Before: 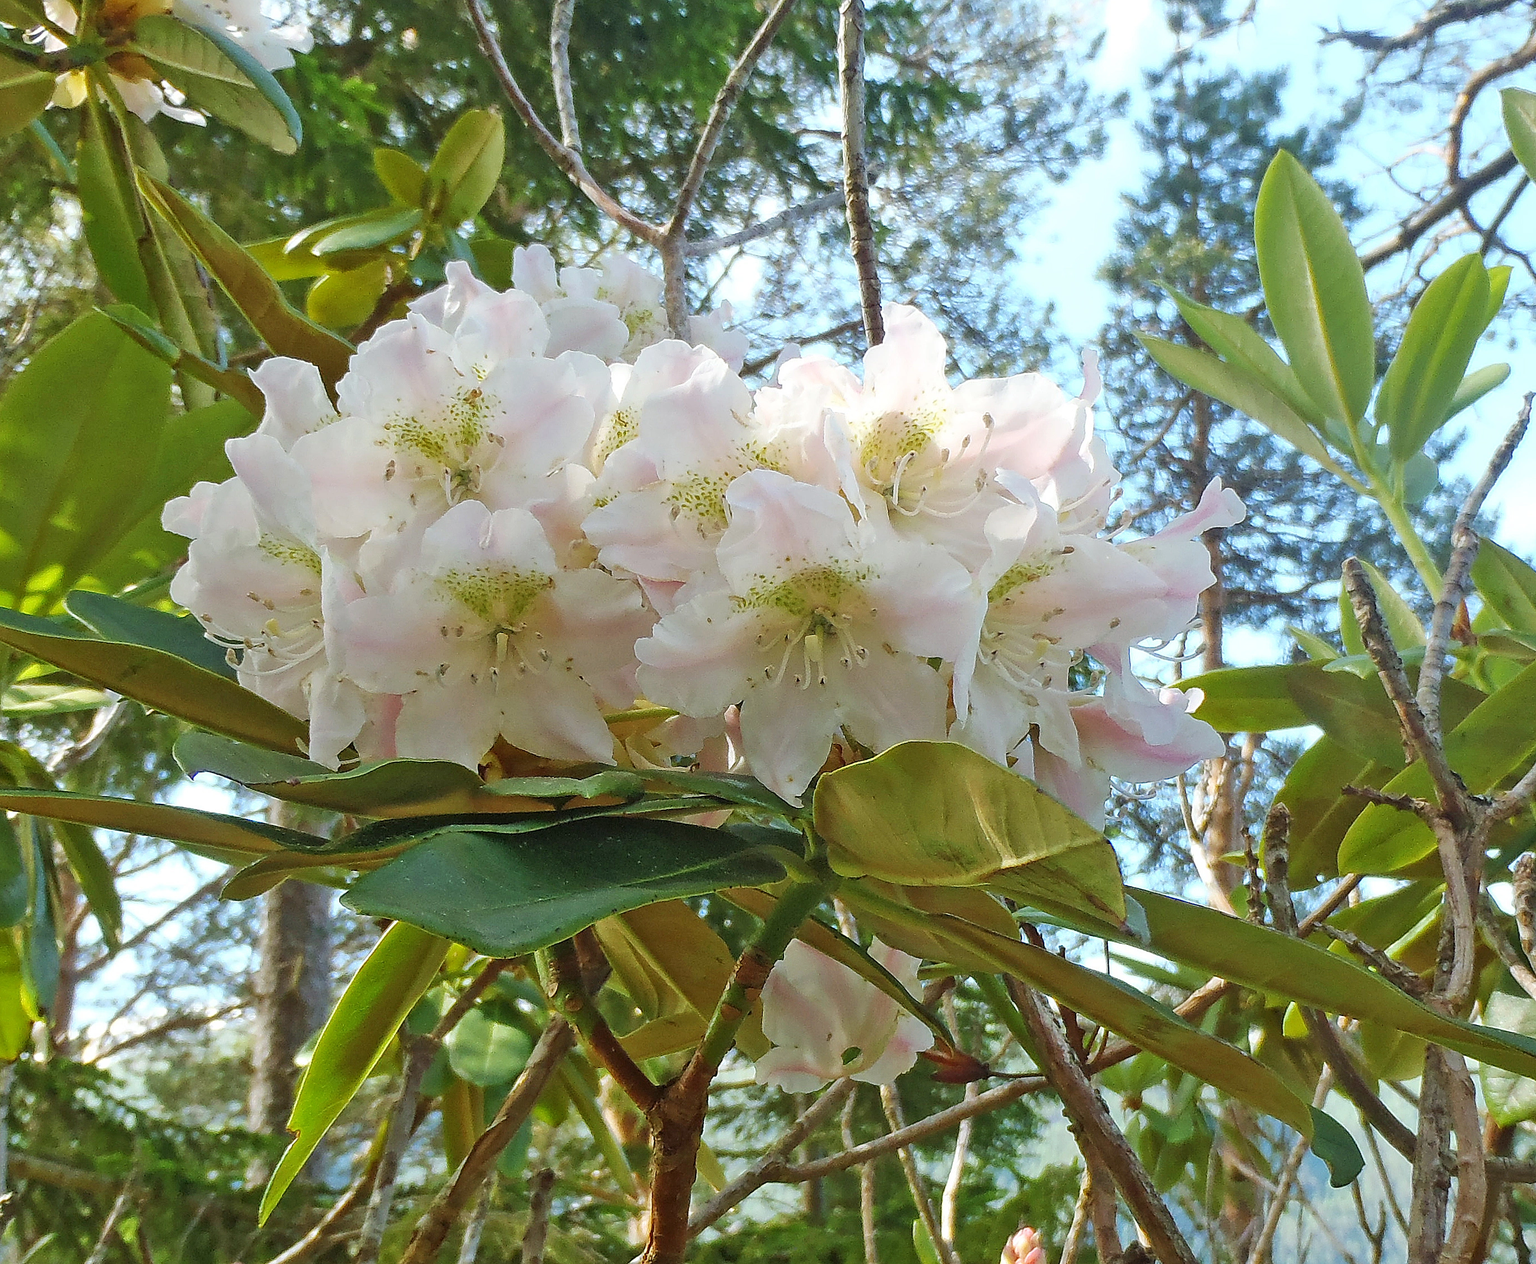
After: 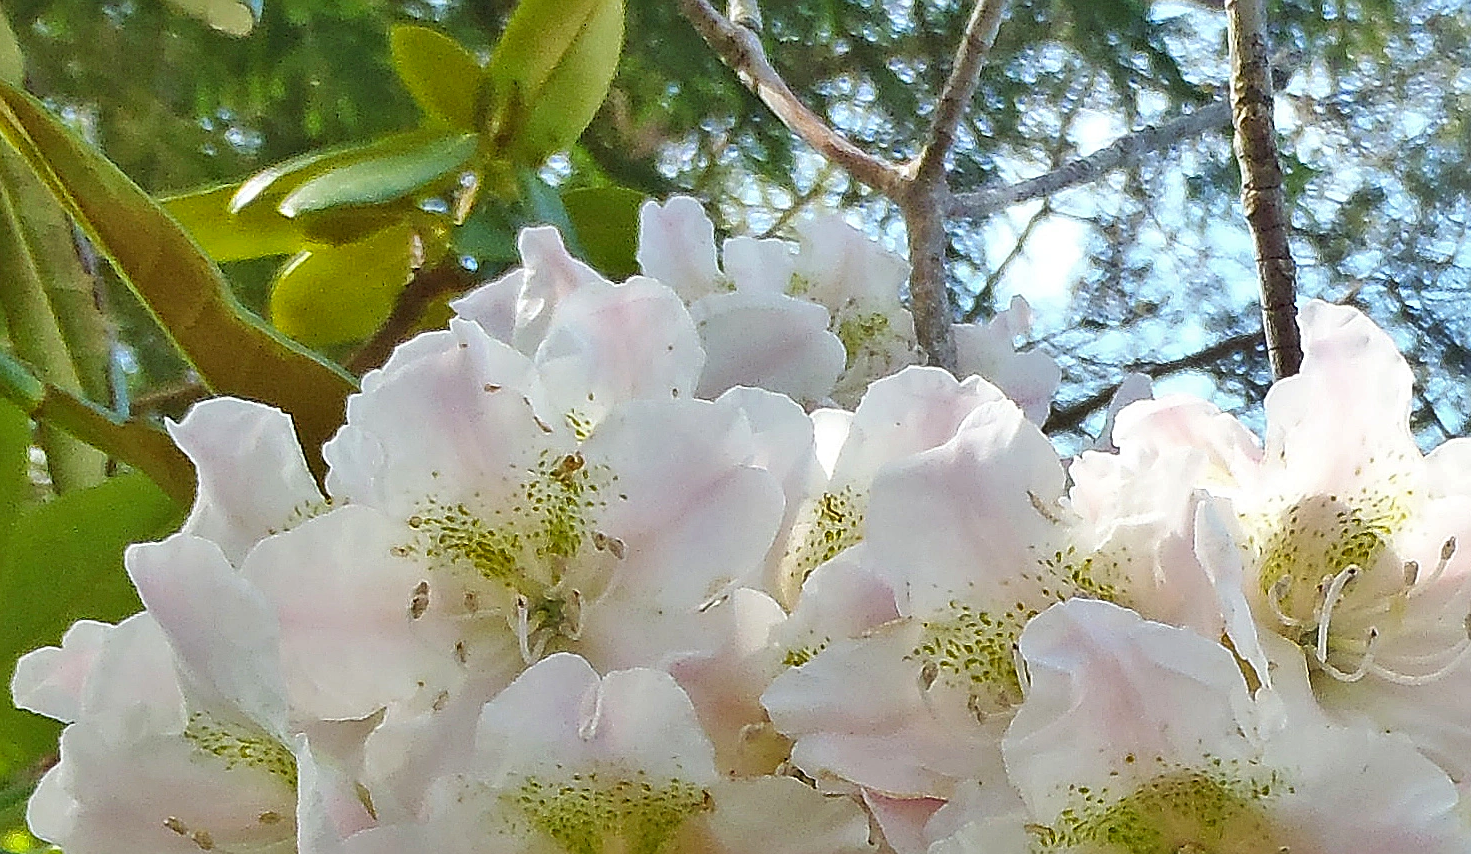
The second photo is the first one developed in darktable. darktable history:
color balance rgb: global vibrance 20%
shadows and highlights: highlights color adjustment 0%, low approximation 0.01, soften with gaussian
crop: left 10.121%, top 10.631%, right 36.218%, bottom 51.526%
sharpen: on, module defaults
